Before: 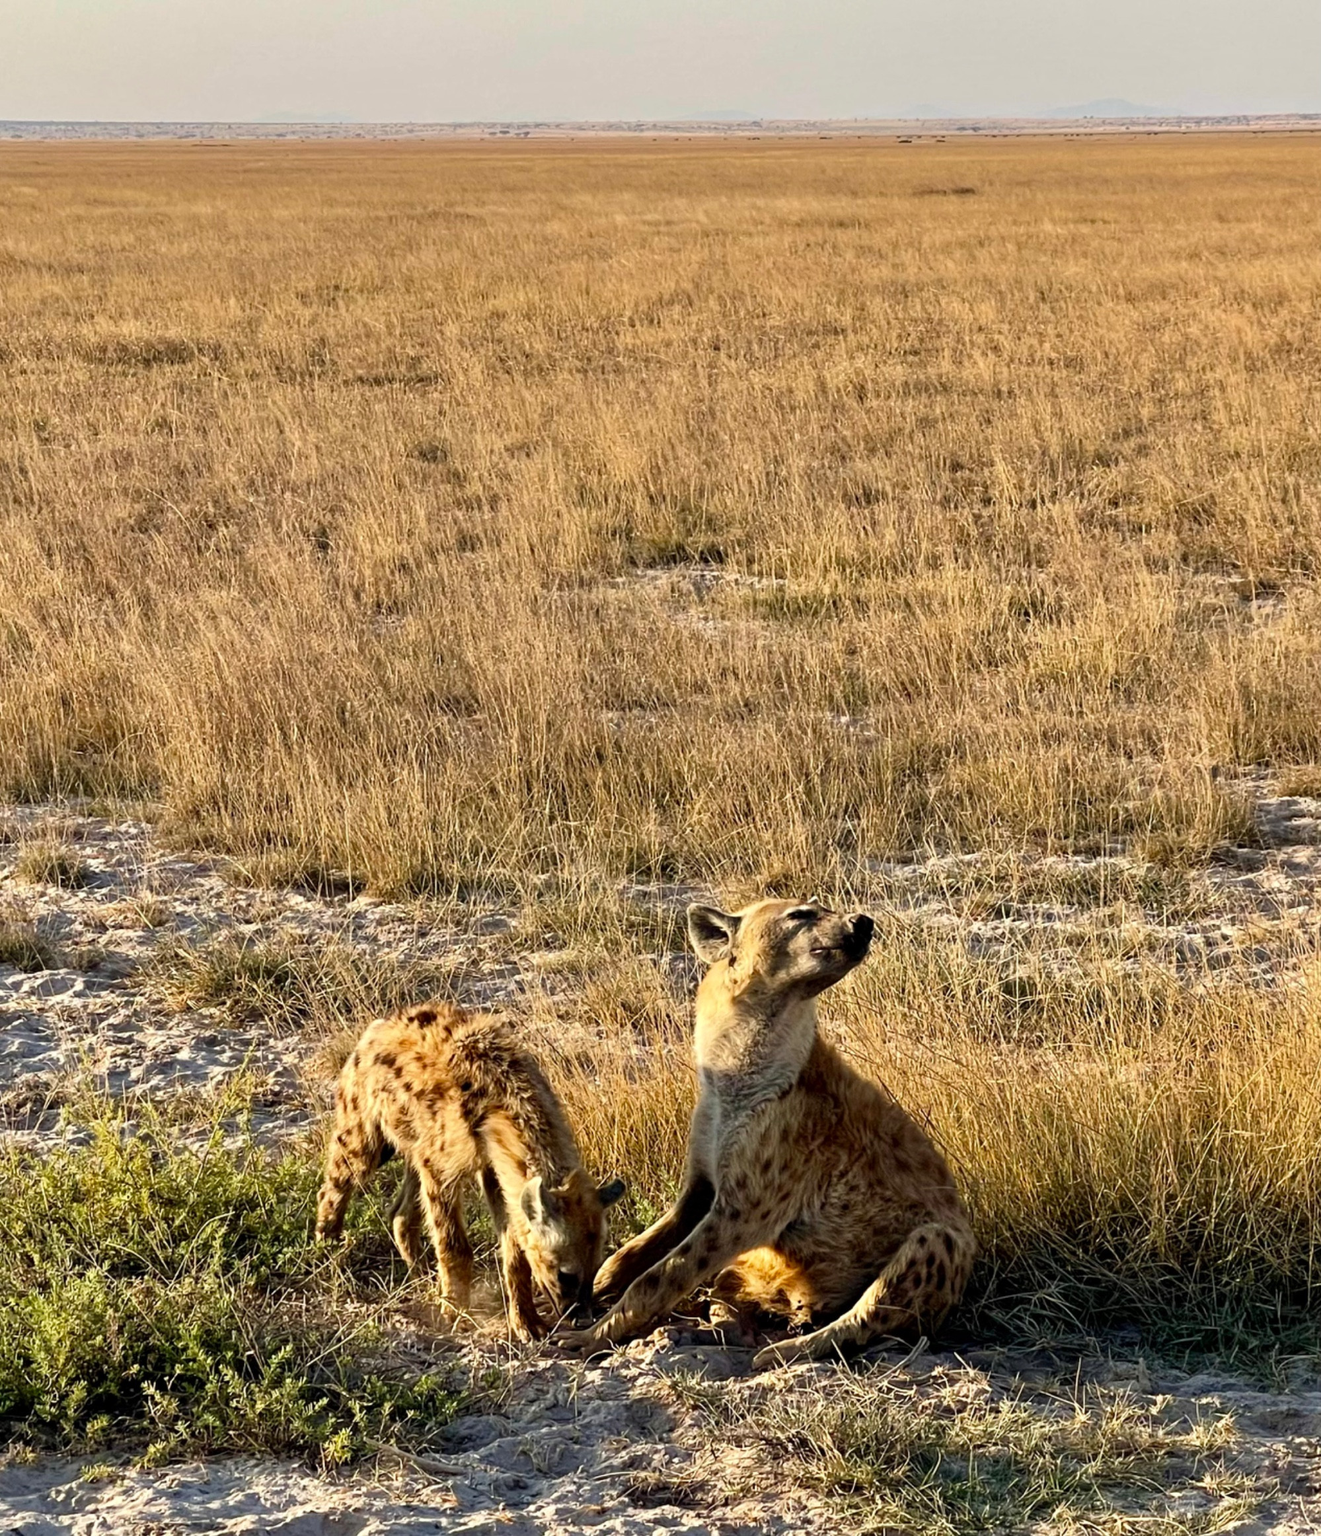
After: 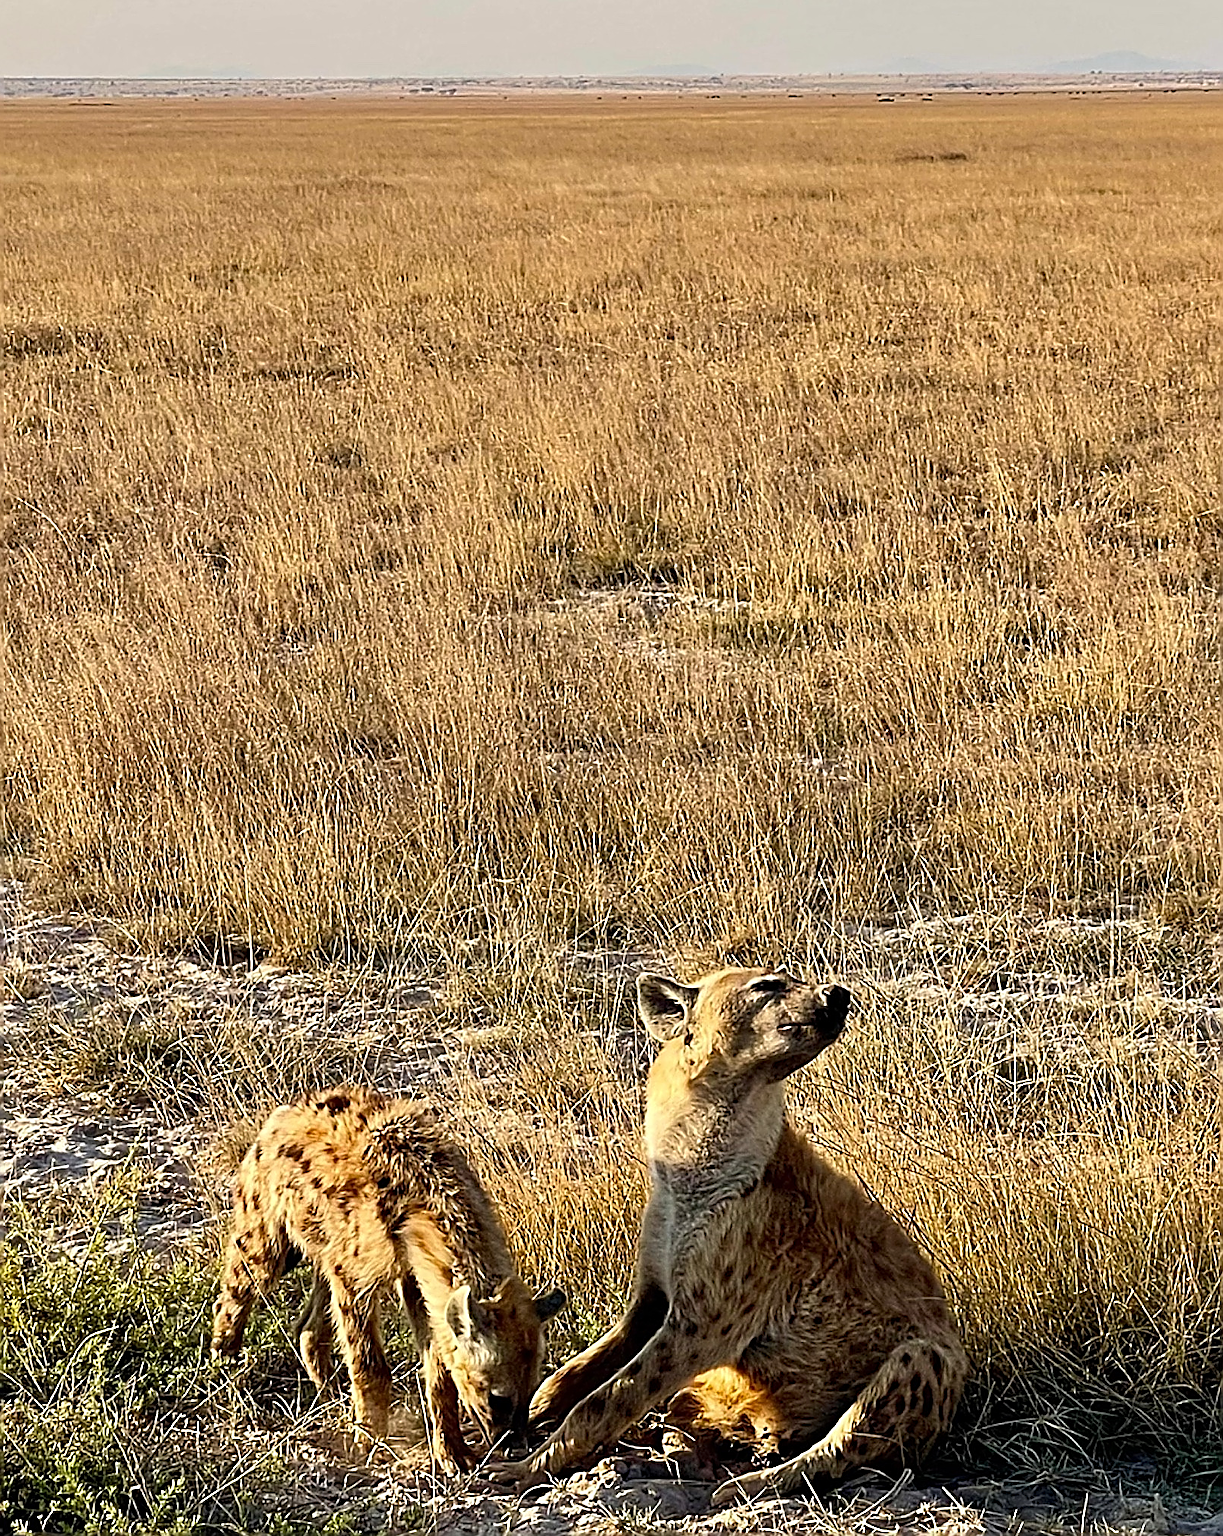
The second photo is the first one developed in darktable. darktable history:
sharpen: amount 1.992
crop: left 10.005%, top 3.557%, right 9.152%, bottom 9.119%
